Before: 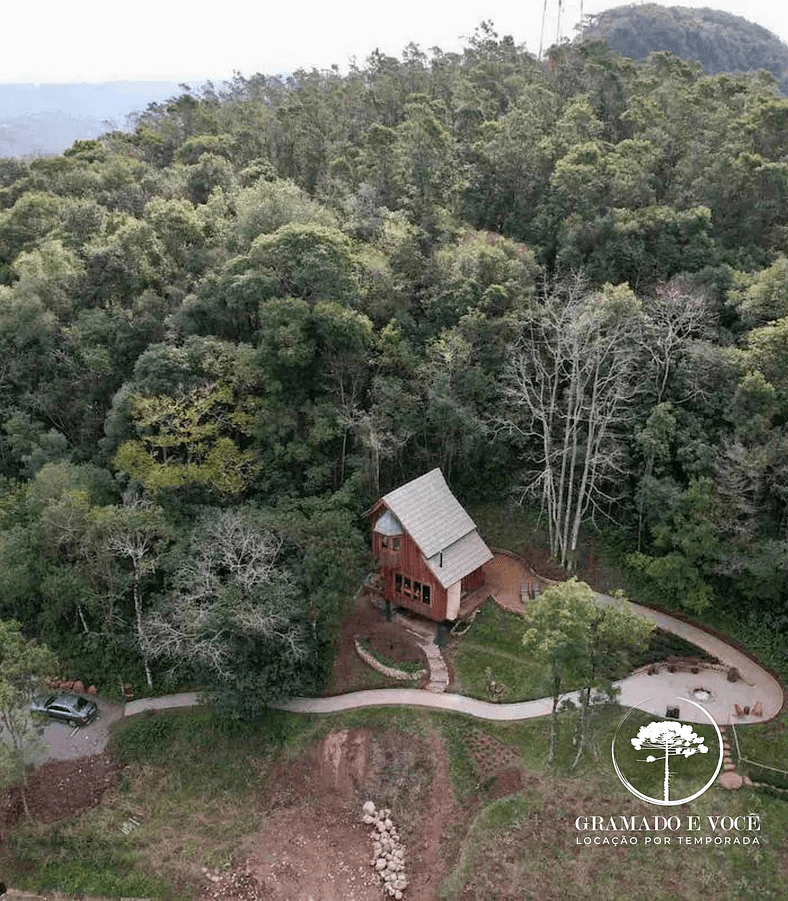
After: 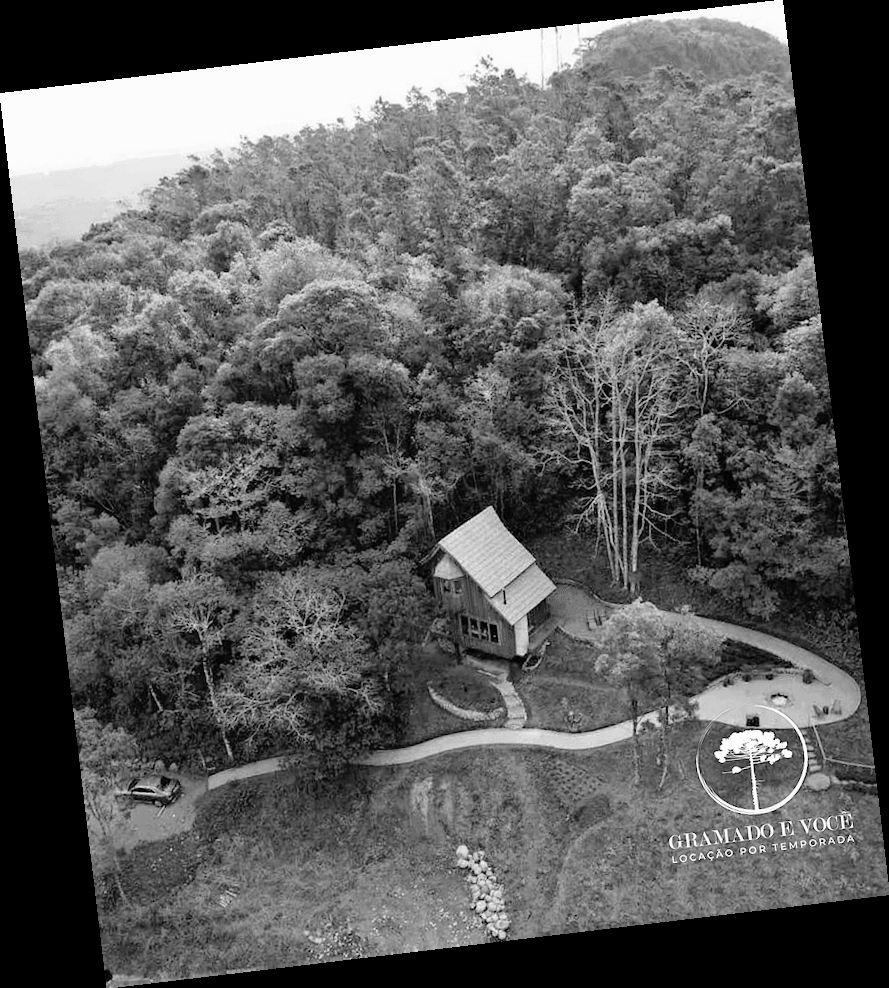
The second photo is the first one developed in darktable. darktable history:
tone curve: curves: ch0 [(0, 0) (0.003, 0.003) (0.011, 0.006) (0.025, 0.015) (0.044, 0.025) (0.069, 0.034) (0.1, 0.052) (0.136, 0.092) (0.177, 0.157) (0.224, 0.228) (0.277, 0.305) (0.335, 0.392) (0.399, 0.466) (0.468, 0.543) (0.543, 0.612) (0.623, 0.692) (0.709, 0.78) (0.801, 0.865) (0.898, 0.935) (1, 1)], preserve colors none
haze removal: compatibility mode true, adaptive false
monochrome: a -4.13, b 5.16, size 1
rgb levels: preserve colors max RGB
rotate and perspective: rotation -6.83°, automatic cropping off
